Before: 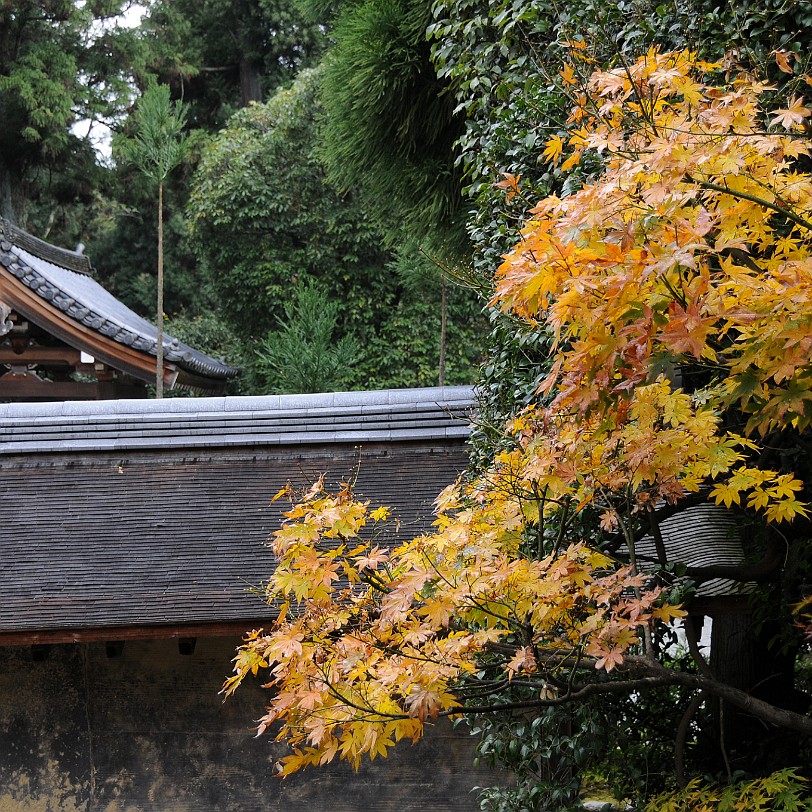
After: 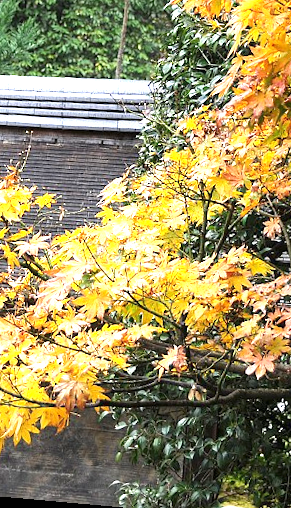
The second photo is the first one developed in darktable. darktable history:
crop: left 40.878%, top 39.176%, right 25.993%, bottom 3.081%
exposure: black level correction 0, exposure 1.45 EV, compensate exposure bias true, compensate highlight preservation false
rotate and perspective: rotation 5.12°, automatic cropping off
